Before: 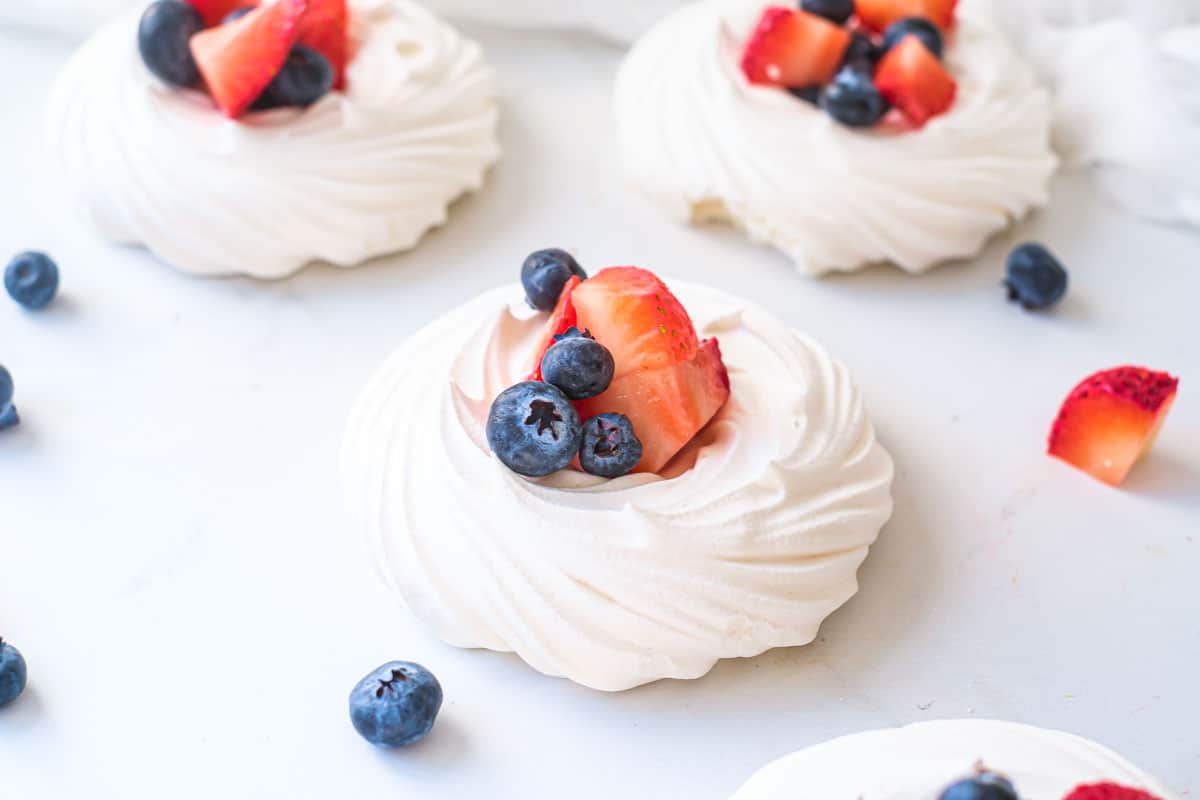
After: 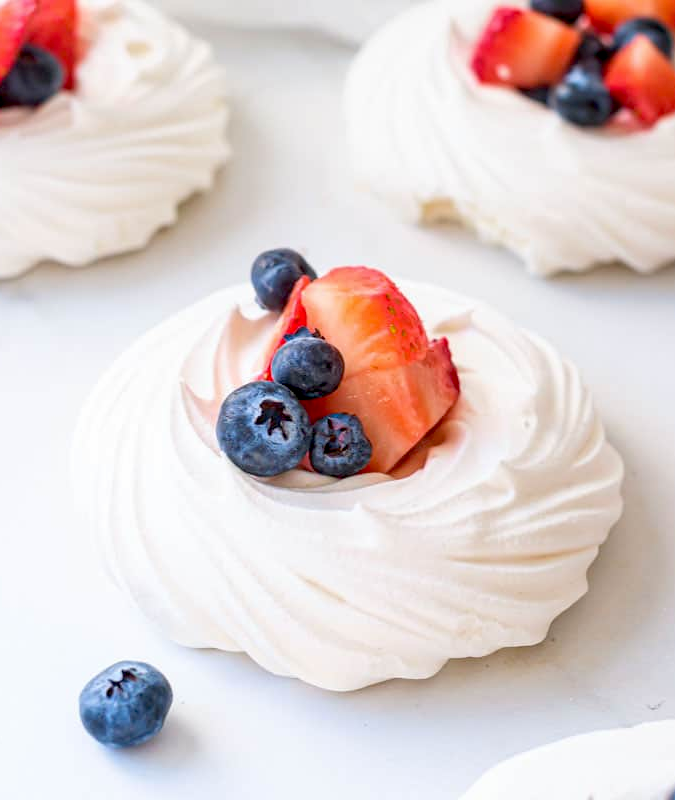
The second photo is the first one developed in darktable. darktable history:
exposure: black level correction 0.016, exposure -0.009 EV, compensate highlight preservation false
crop and rotate: left 22.516%, right 21.234%
